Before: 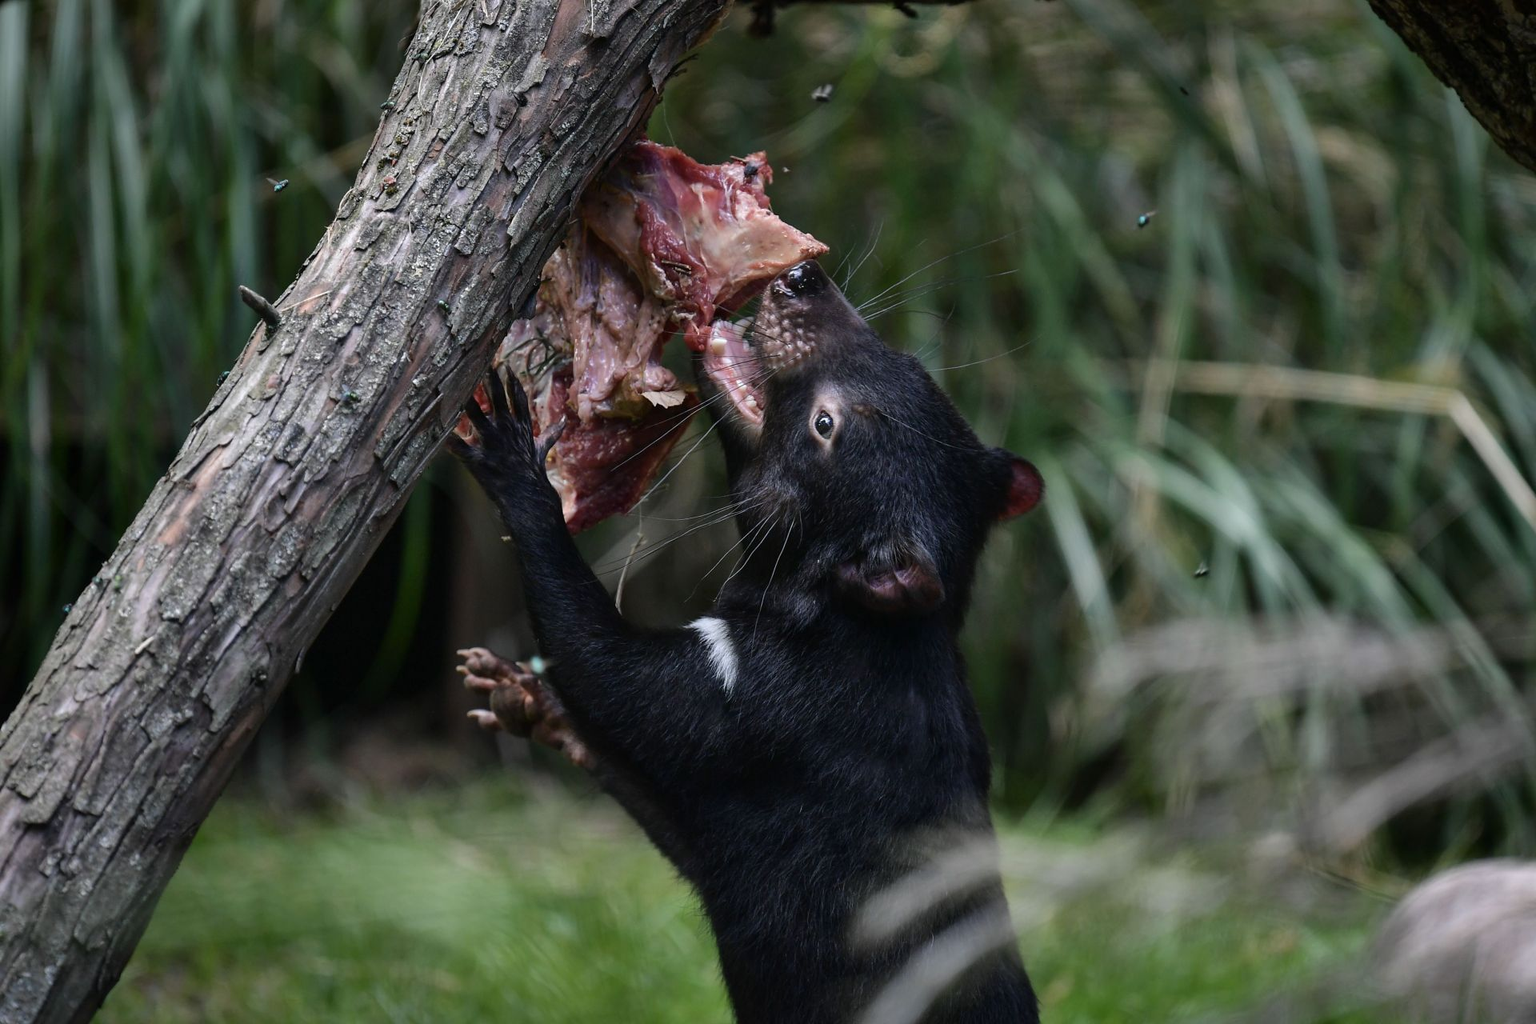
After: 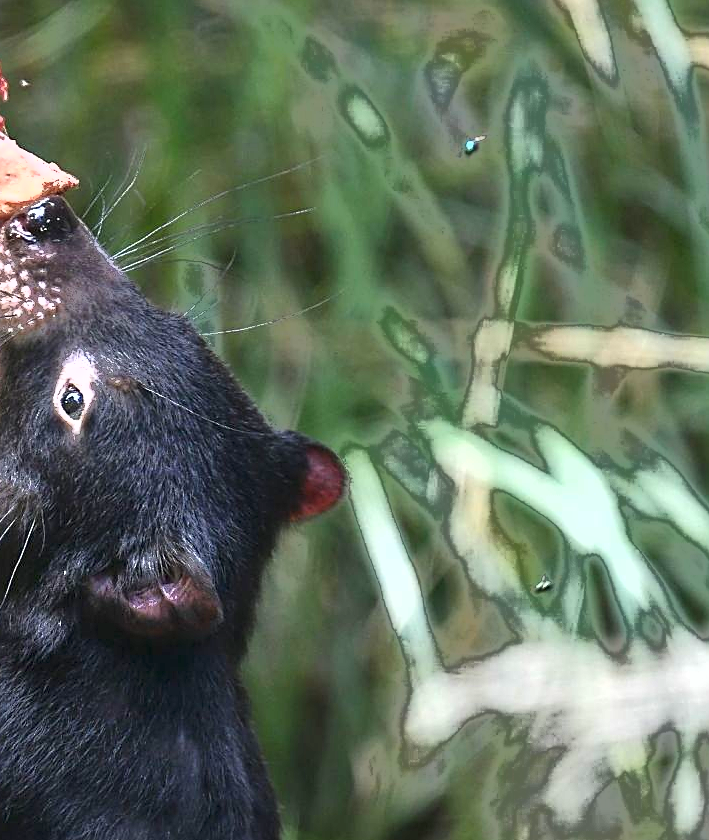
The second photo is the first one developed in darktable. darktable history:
sharpen: on, module defaults
crop and rotate: left 49.936%, top 10.094%, right 13.136%, bottom 24.256%
exposure: black level correction 0, exposure 1.75 EV, compensate exposure bias true, compensate highlight preservation false
vibrance: on, module defaults
fill light: exposure -0.73 EV, center 0.69, width 2.2
